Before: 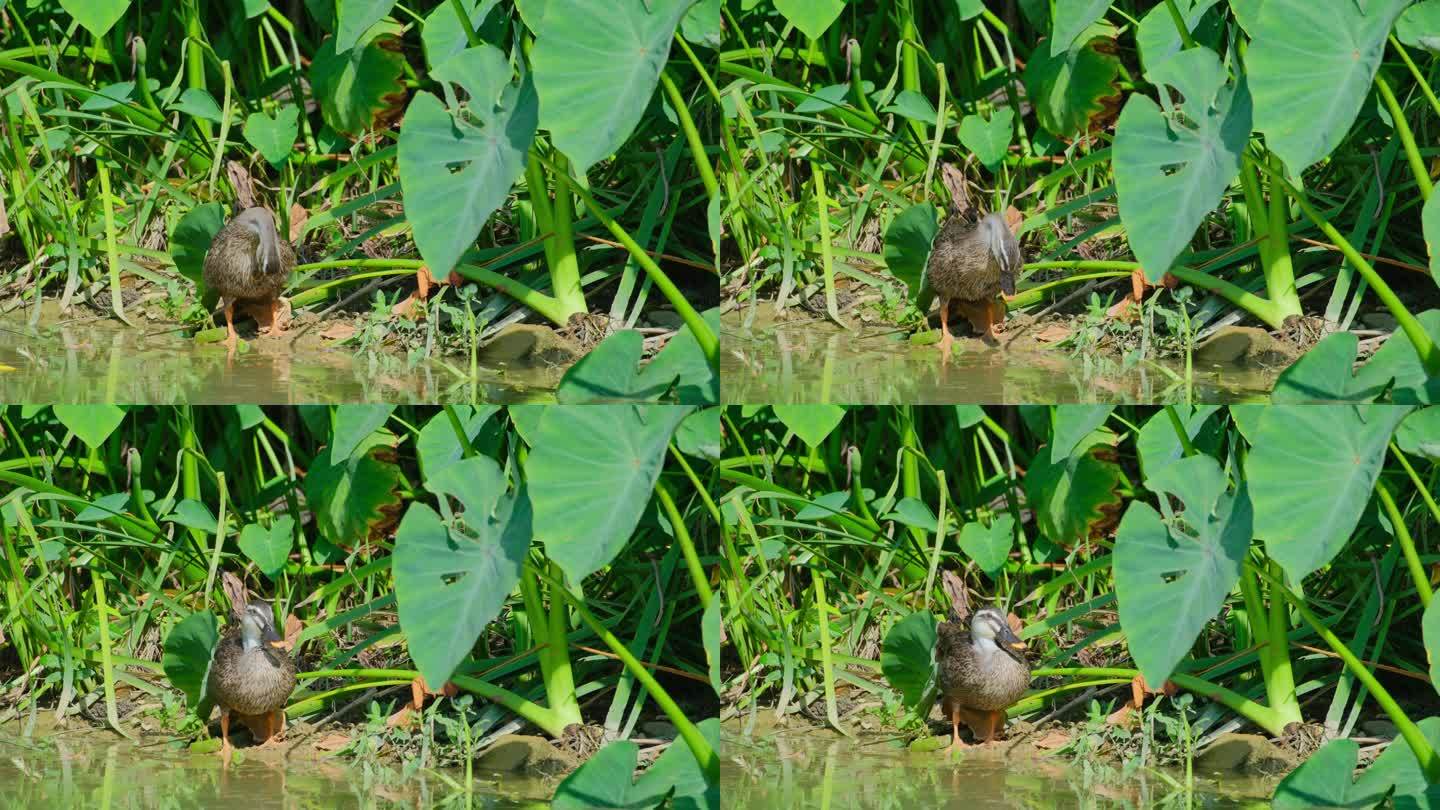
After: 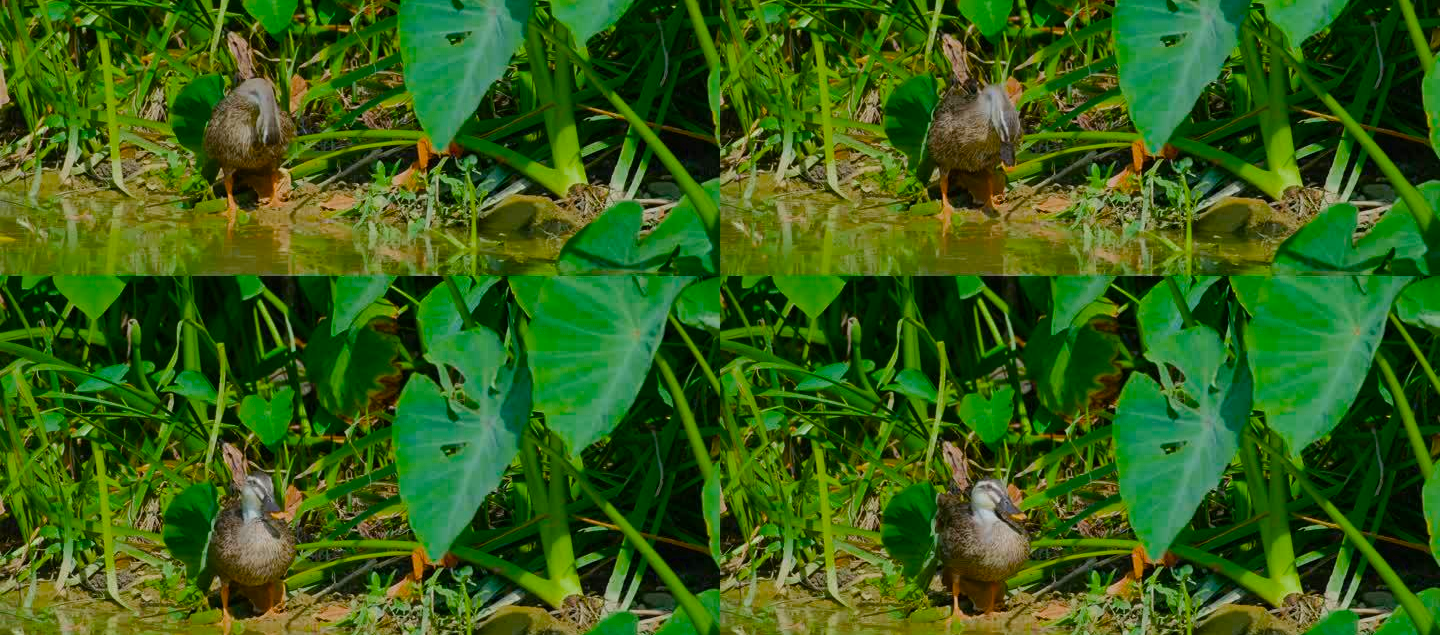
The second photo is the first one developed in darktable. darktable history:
crop and rotate: top 15.989%, bottom 5.505%
exposure: exposure -0.373 EV, compensate exposure bias true, compensate highlight preservation false
color balance rgb: linear chroma grading › mid-tones 7.668%, perceptual saturation grading › global saturation 31.181%, global vibrance 10.313%, saturation formula JzAzBz (2021)
